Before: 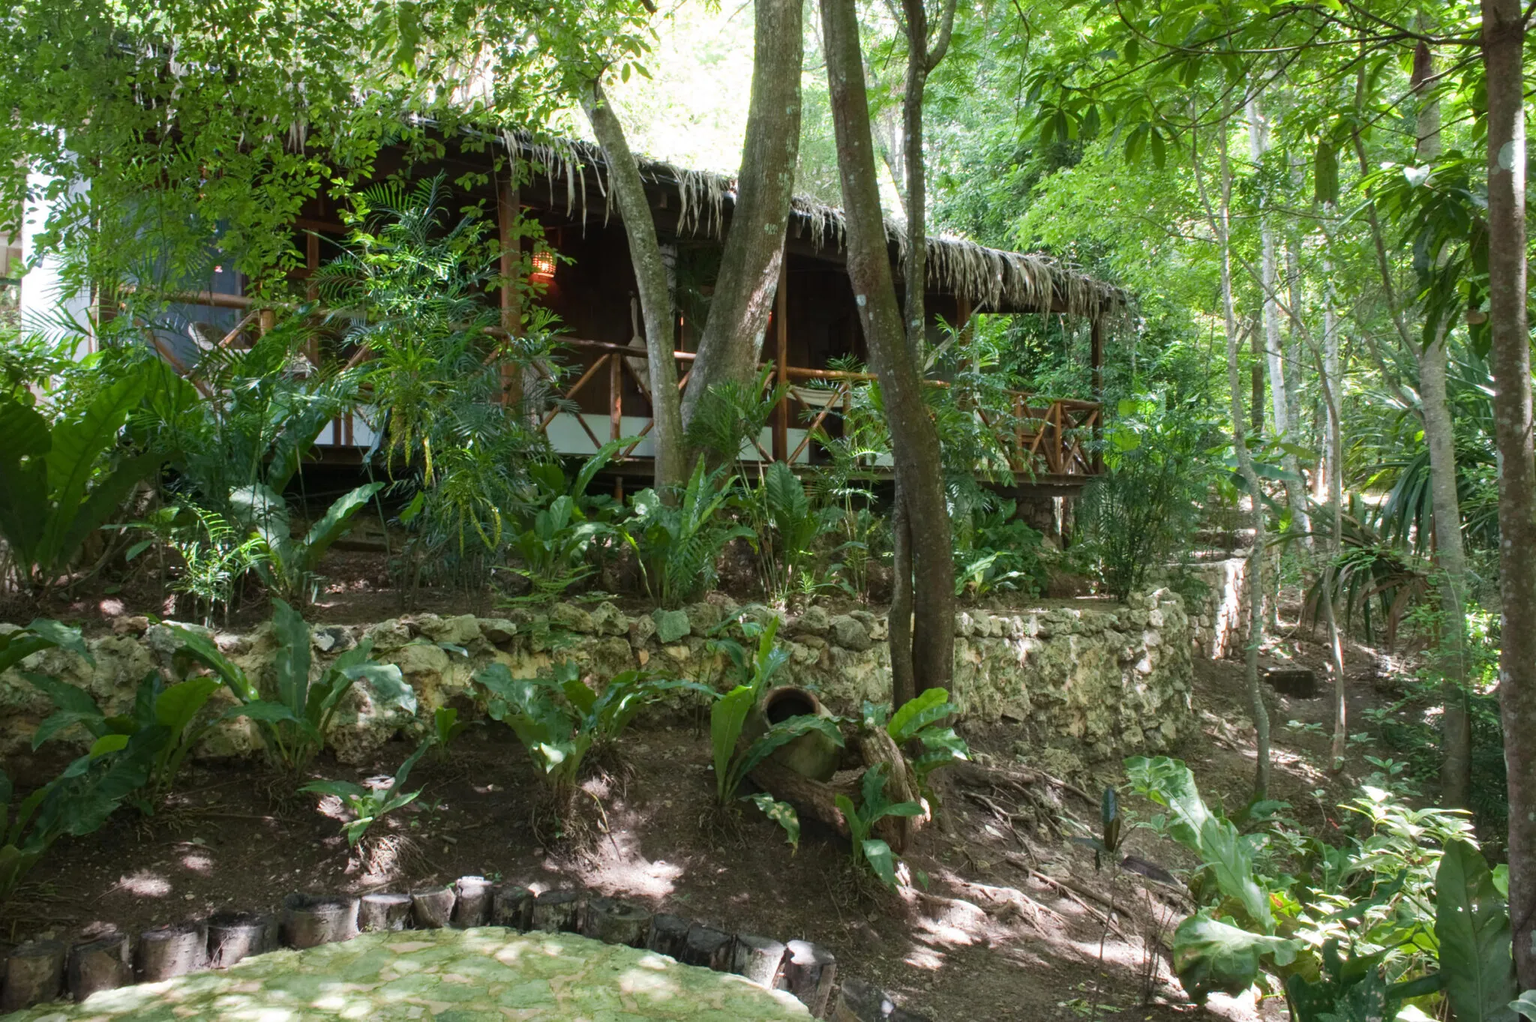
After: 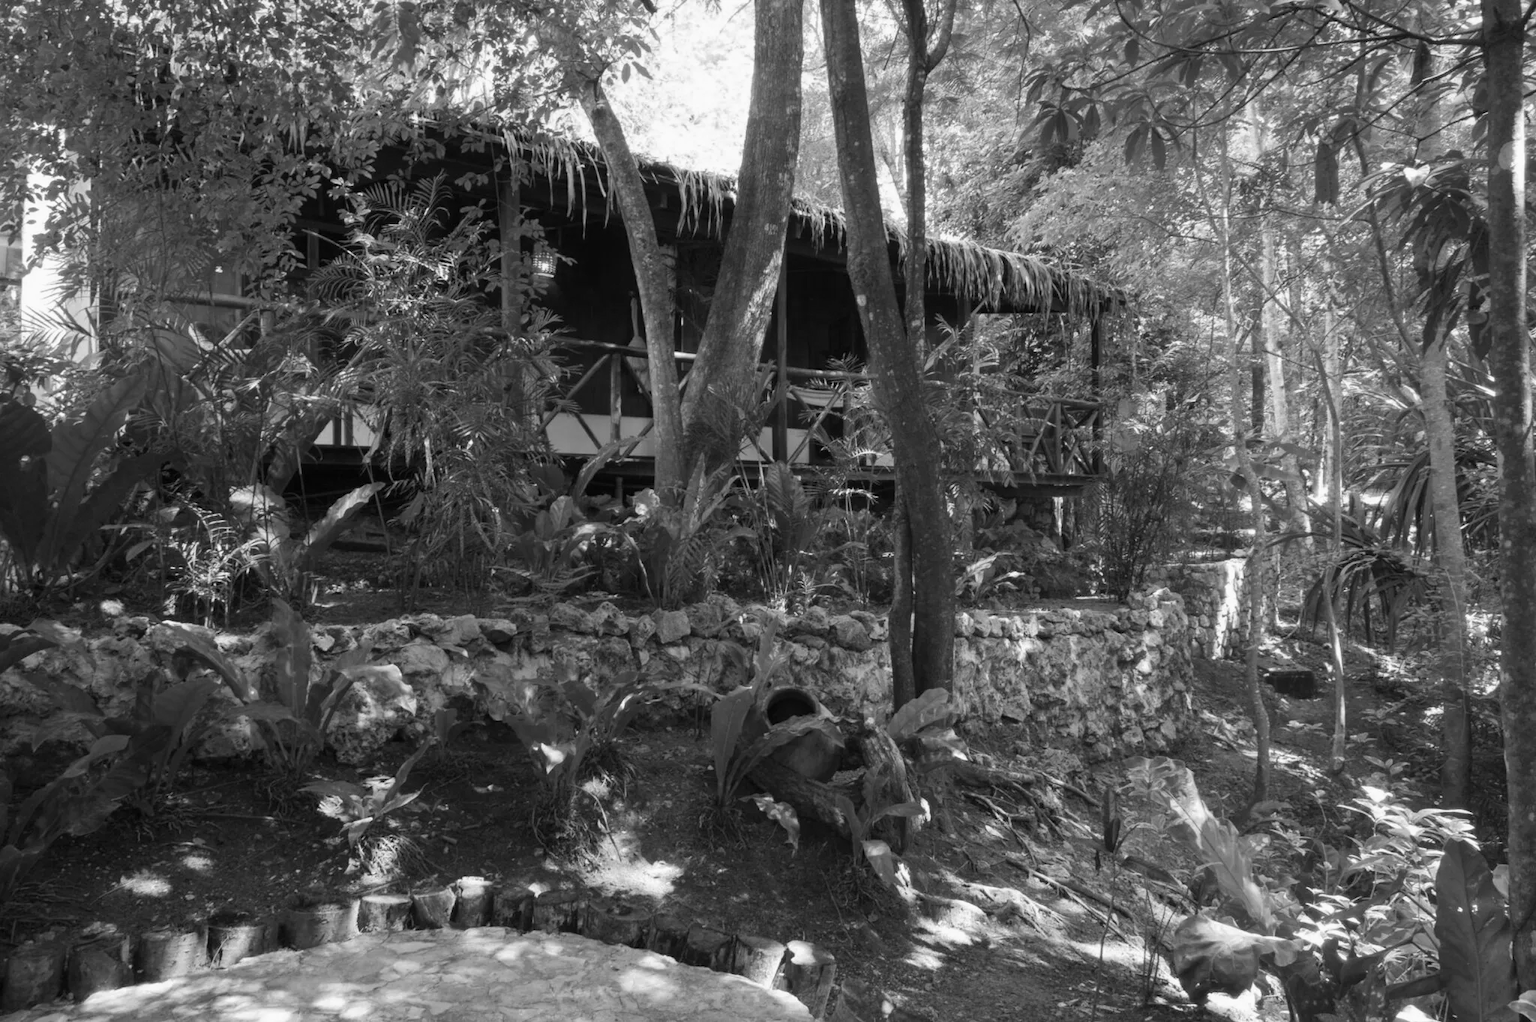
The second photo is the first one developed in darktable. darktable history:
color calibration: output gray [0.23, 0.37, 0.4, 0], x 0.355, y 0.368, temperature 4694.91 K
